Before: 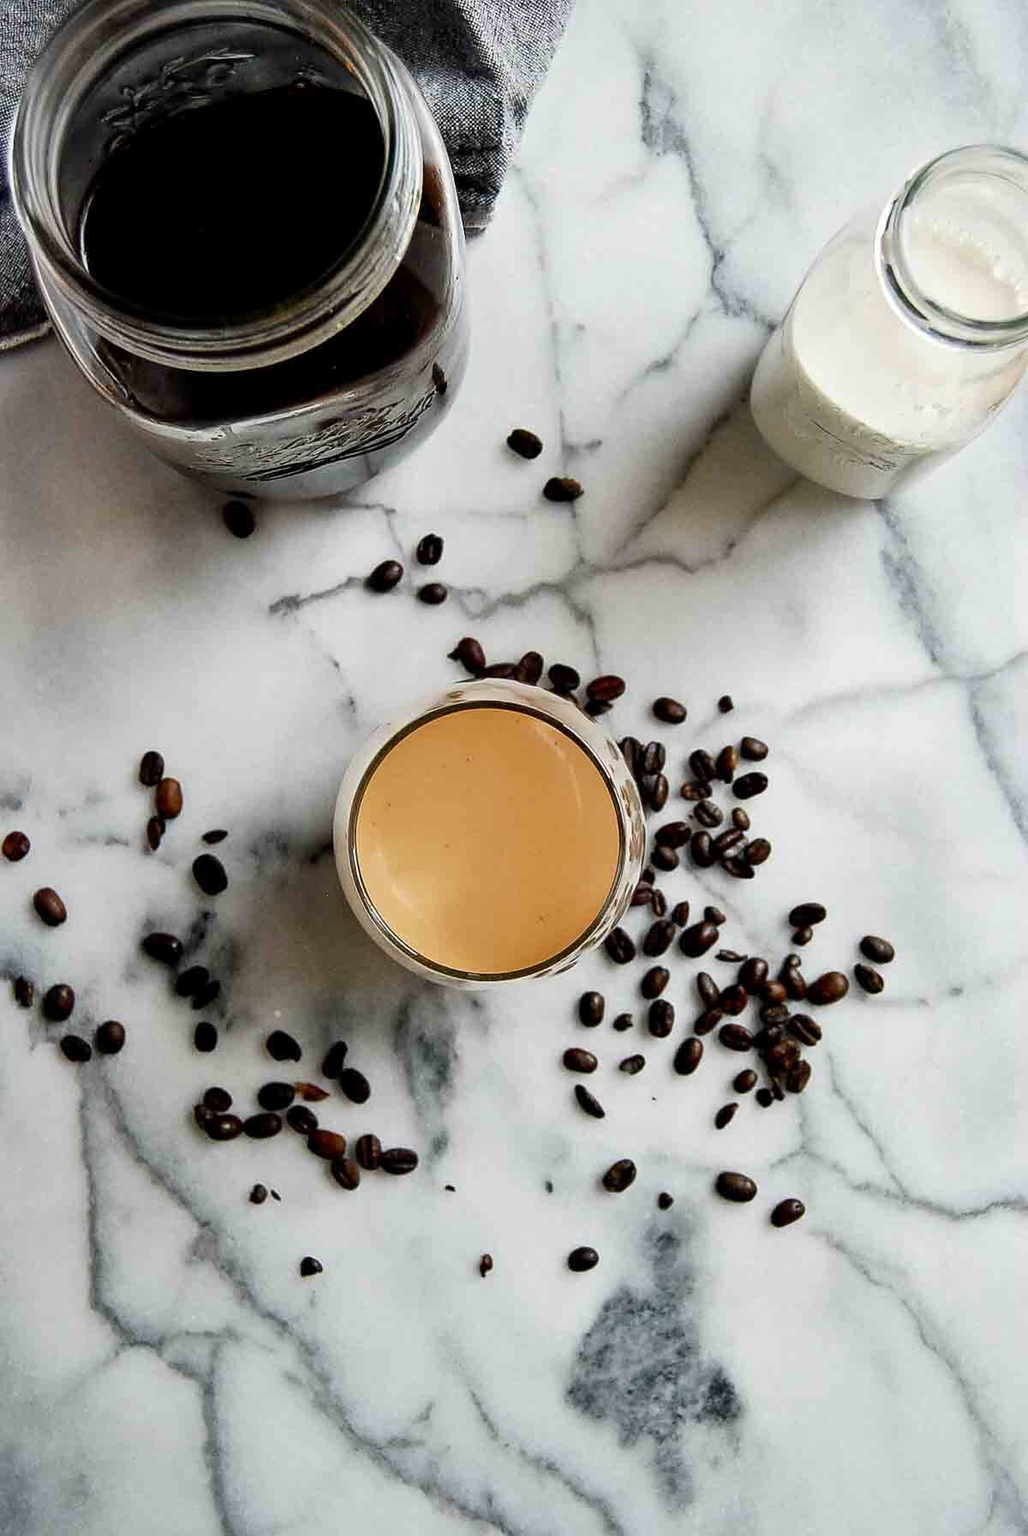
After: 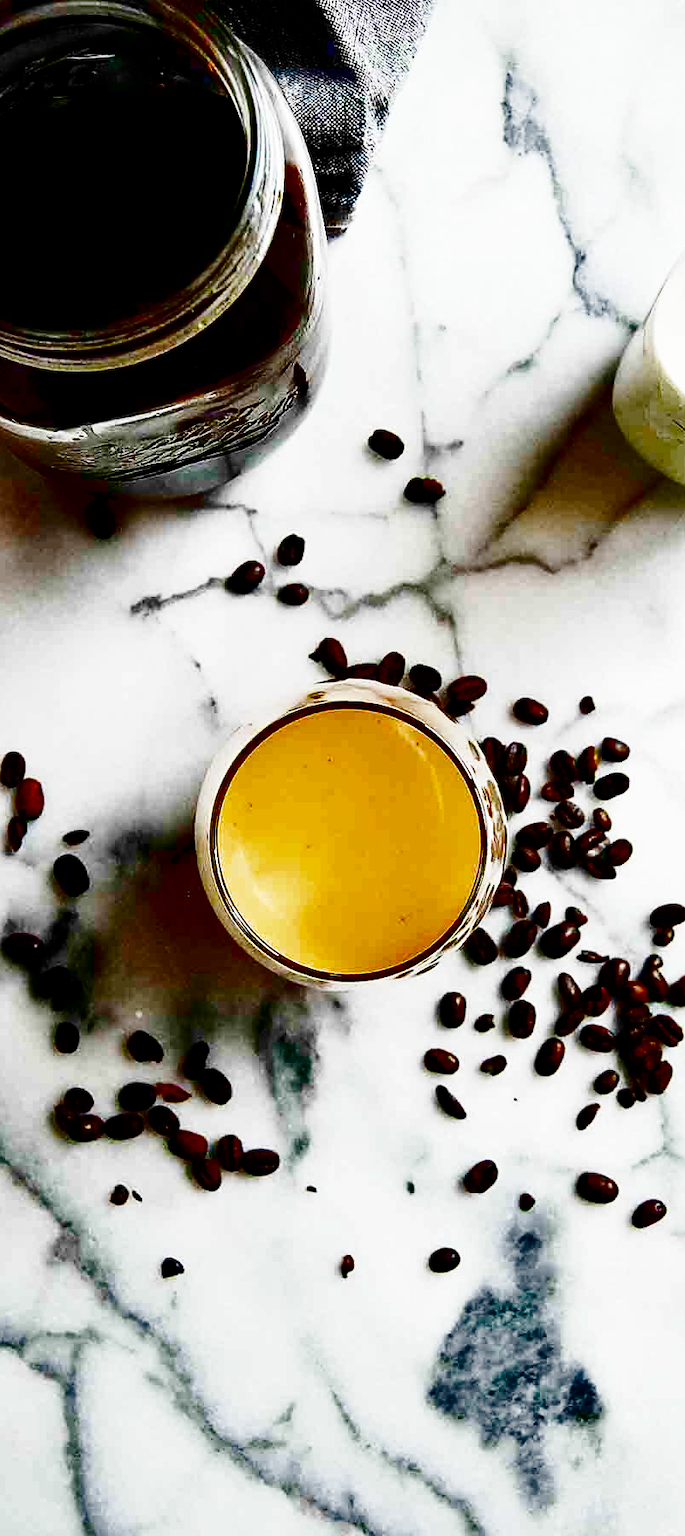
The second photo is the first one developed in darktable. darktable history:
base curve: curves: ch0 [(0, 0) (0.007, 0.004) (0.027, 0.03) (0.046, 0.07) (0.207, 0.54) (0.442, 0.872) (0.673, 0.972) (1, 1)], preserve colors none
crop and rotate: left 13.537%, right 19.796%
contrast brightness saturation: brightness -1, saturation 1
